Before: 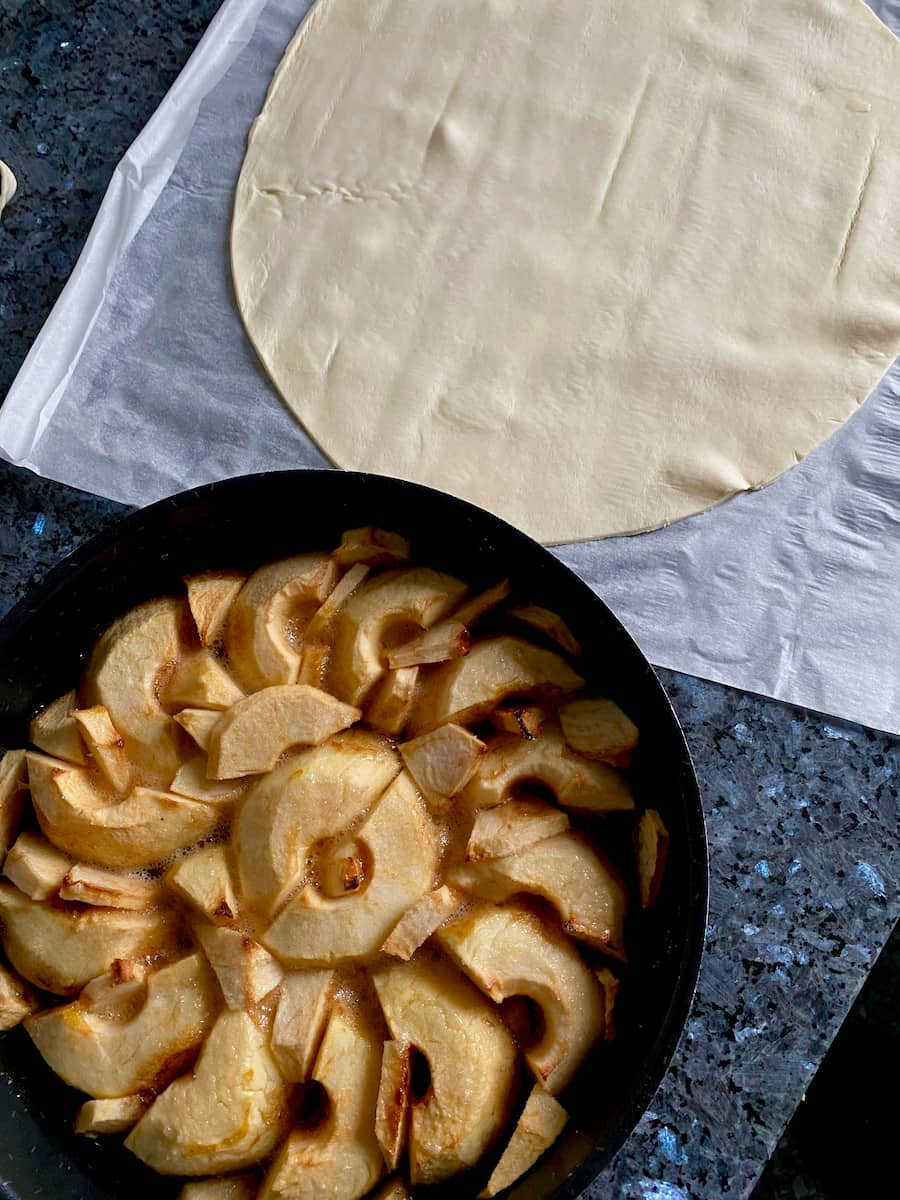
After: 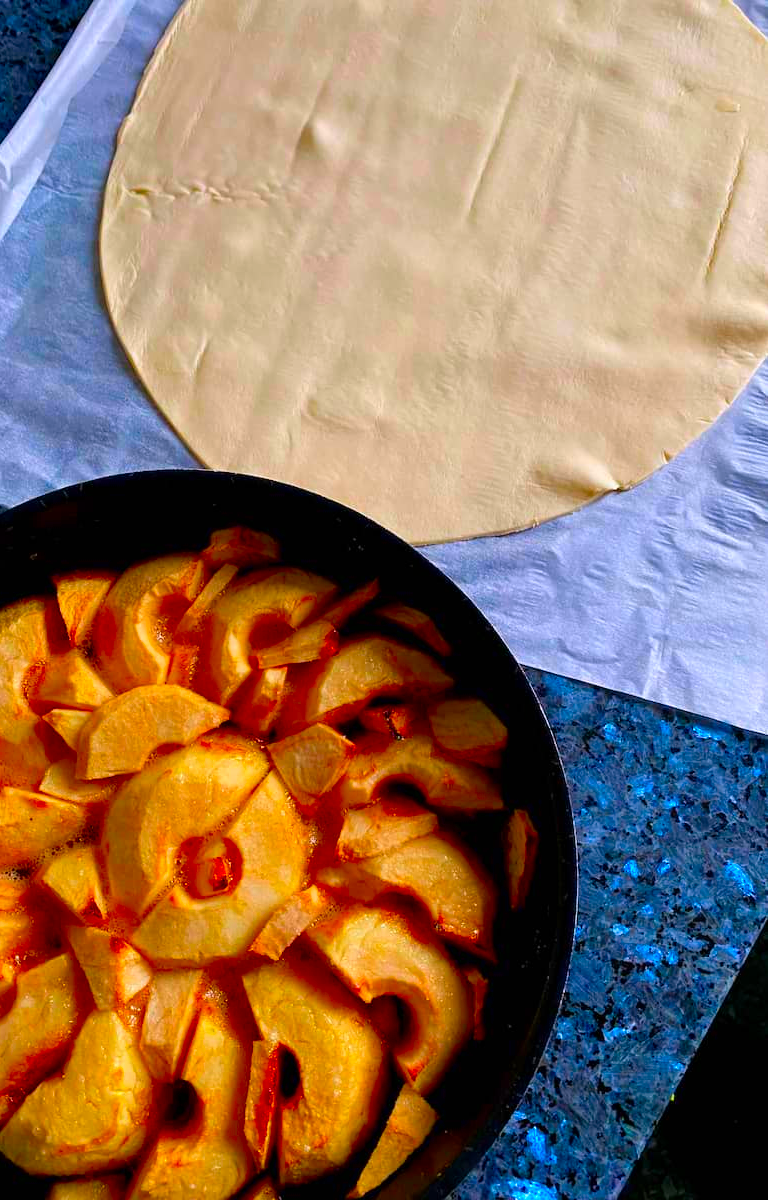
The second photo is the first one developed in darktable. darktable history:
white balance: red 1, blue 1
color correction: highlights a* 1.59, highlights b* -1.7, saturation 2.48
crop and rotate: left 14.584%
